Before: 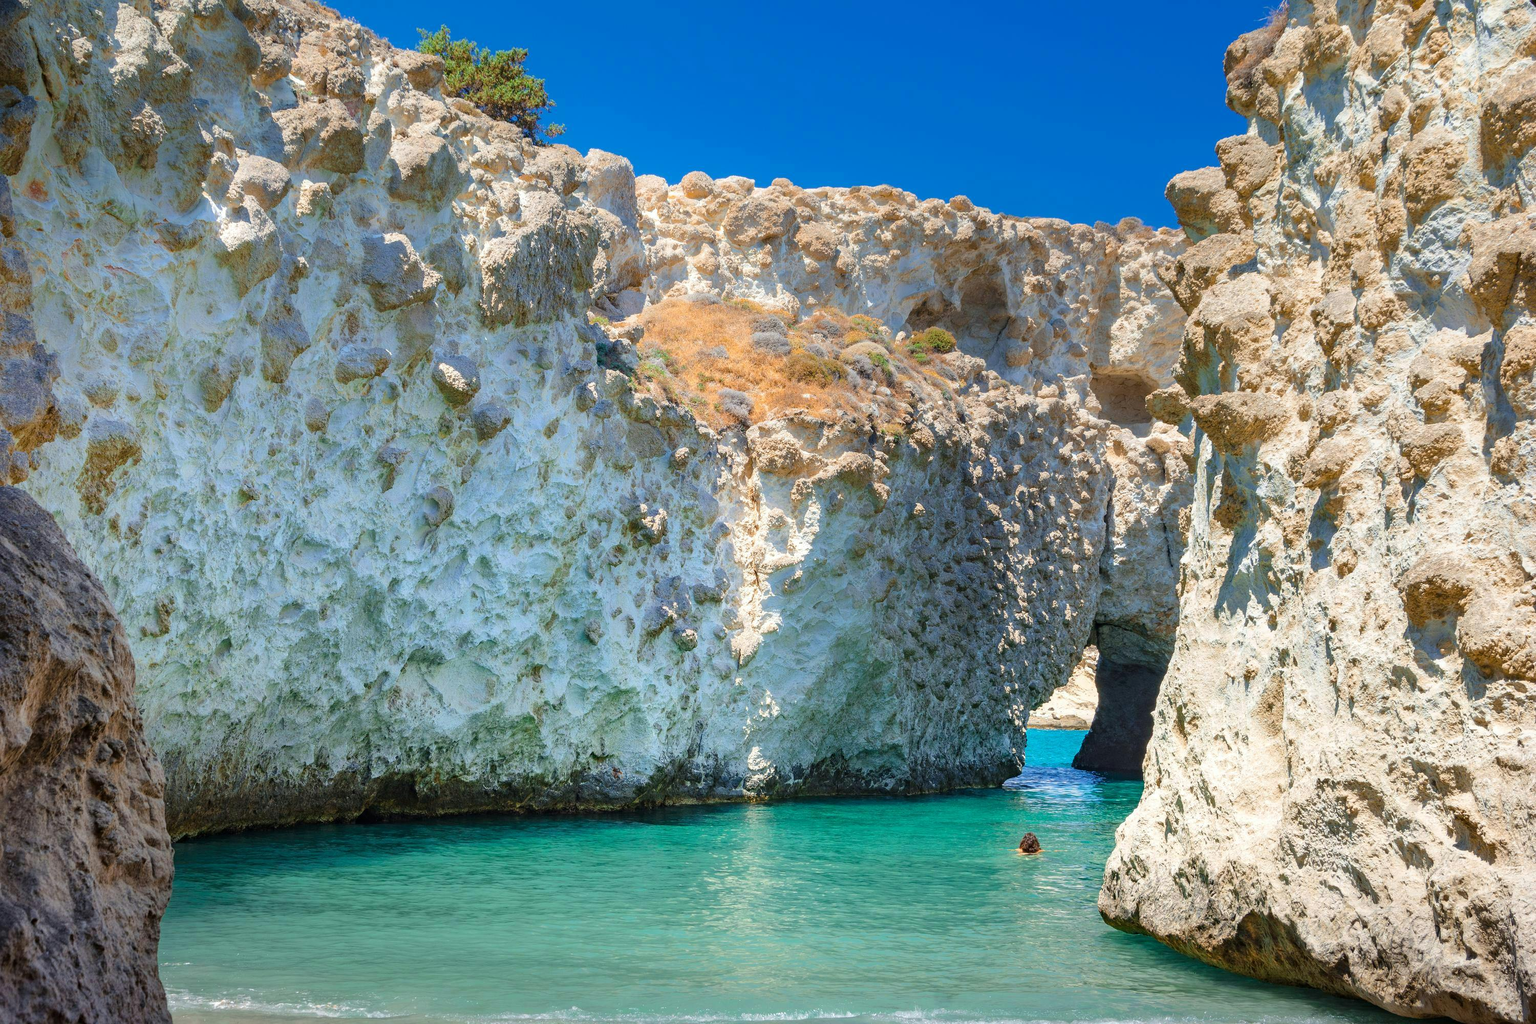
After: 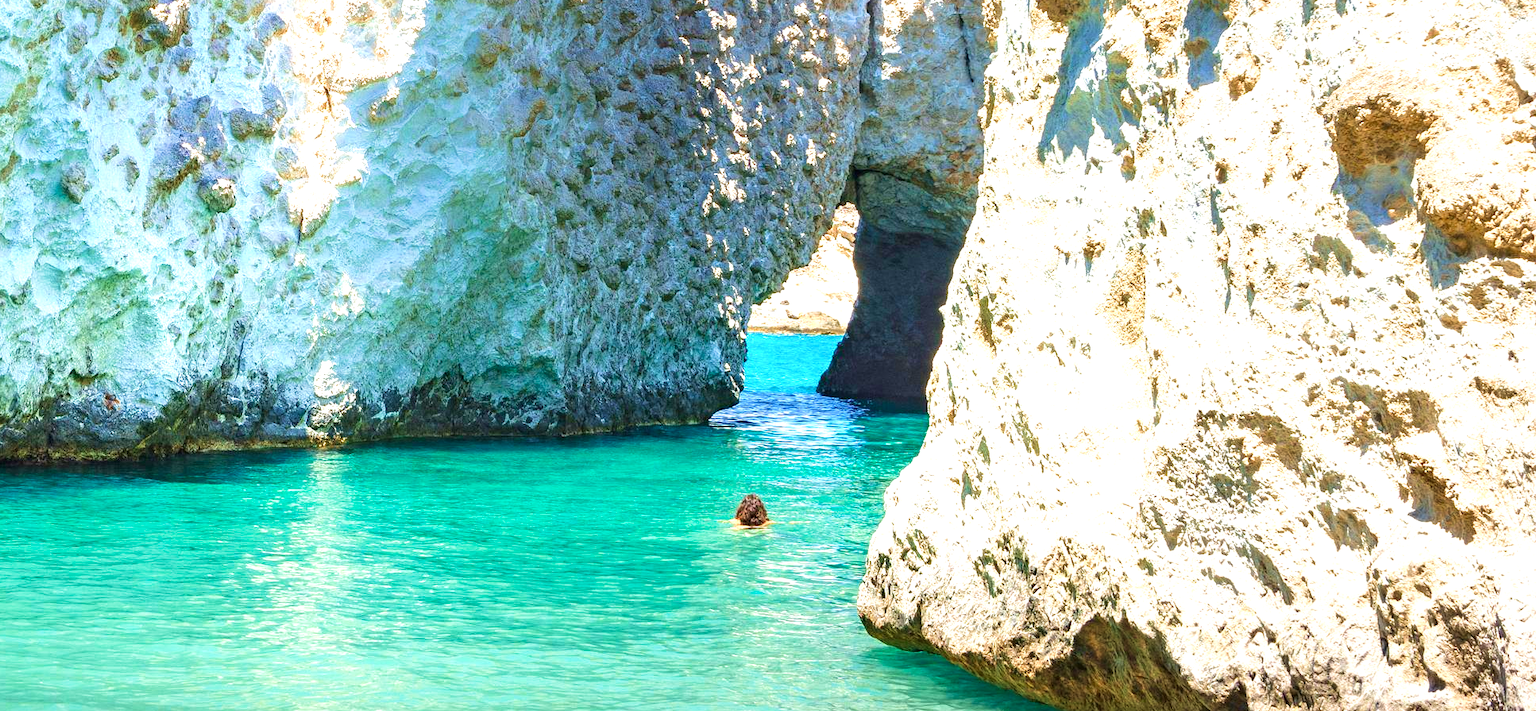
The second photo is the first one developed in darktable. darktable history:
velvia: strength 45%
crop and rotate: left 35.509%, top 50.238%, bottom 4.934%
exposure: black level correction 0, exposure 1 EV, compensate exposure bias true, compensate highlight preservation false
